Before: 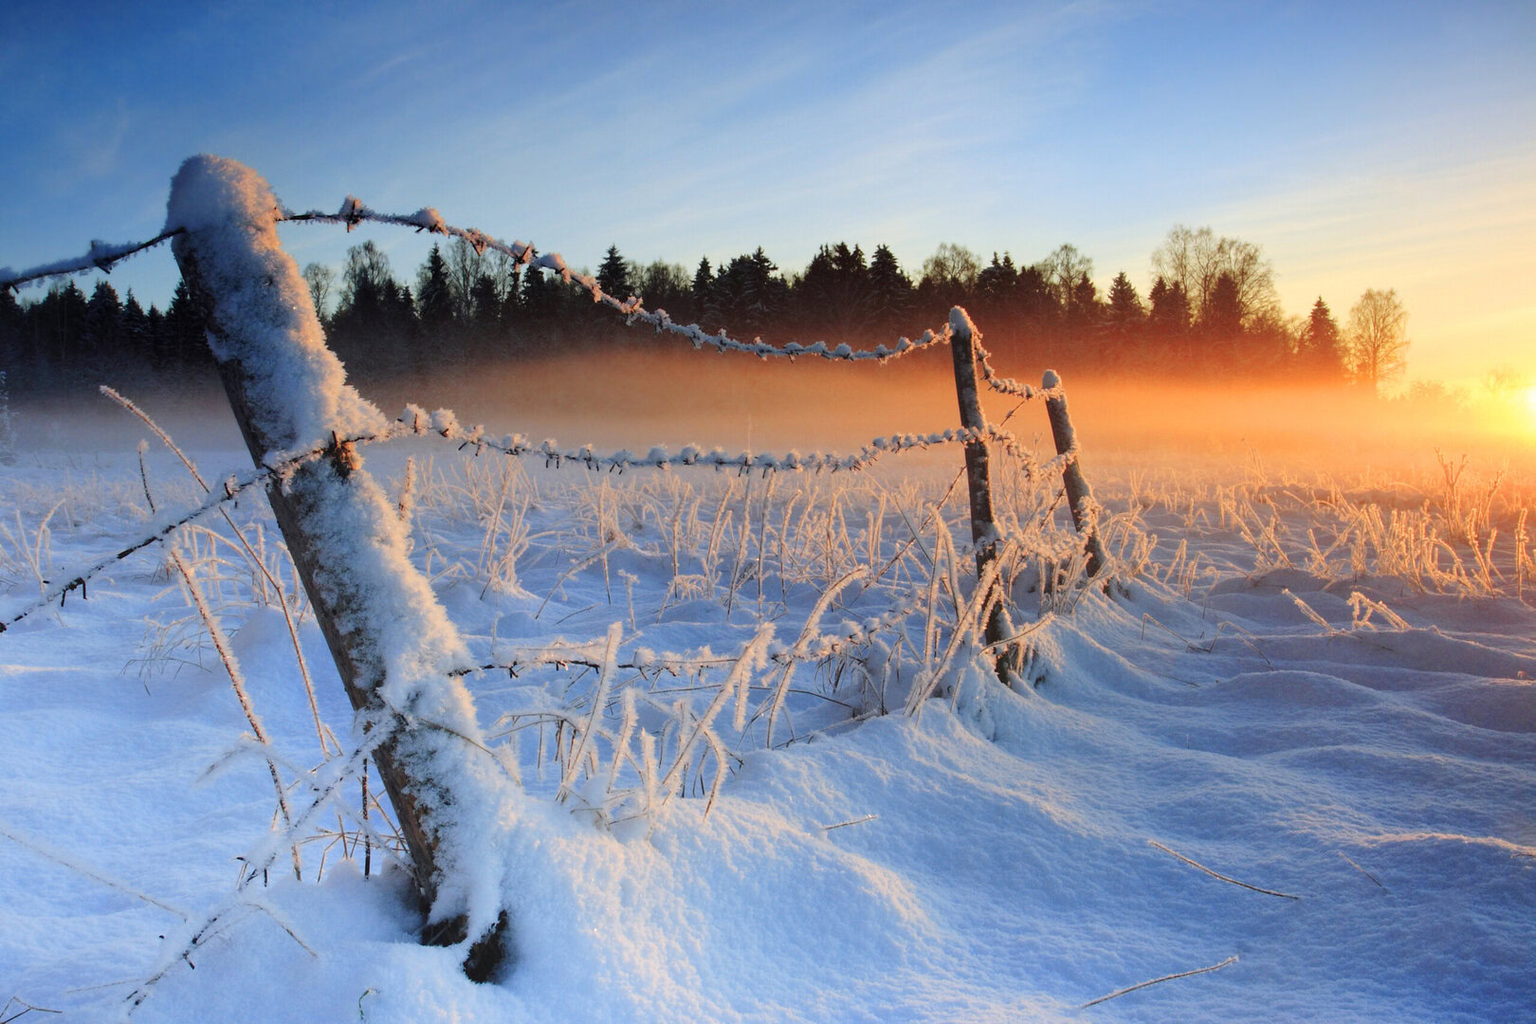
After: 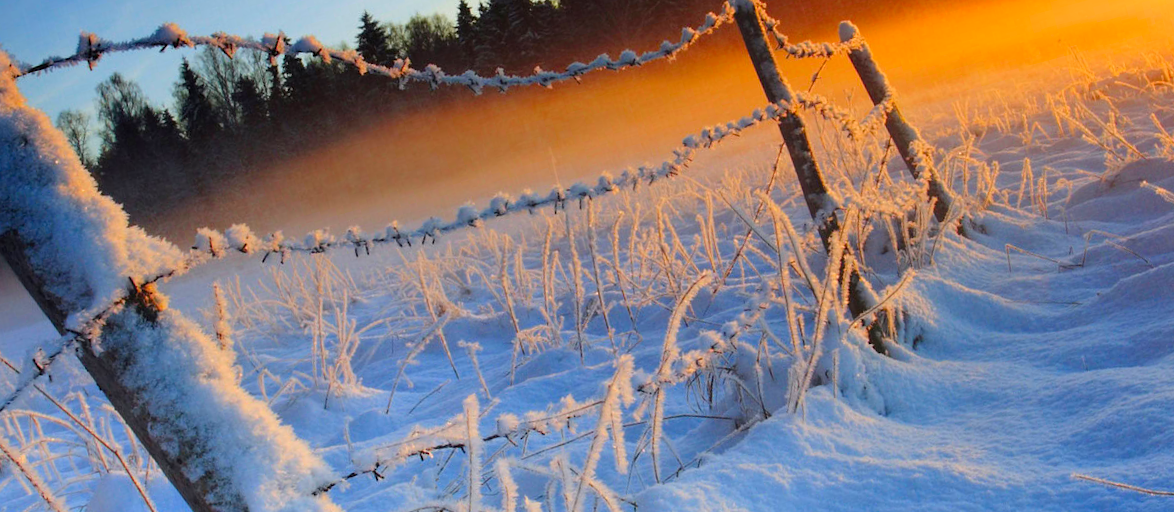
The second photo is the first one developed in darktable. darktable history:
color balance rgb: perceptual saturation grading › global saturation 30%, global vibrance 20%
rotate and perspective: rotation -14.8°, crop left 0.1, crop right 0.903, crop top 0.25, crop bottom 0.748
crop: left 9.712%, top 16.928%, right 10.845%, bottom 12.332%
